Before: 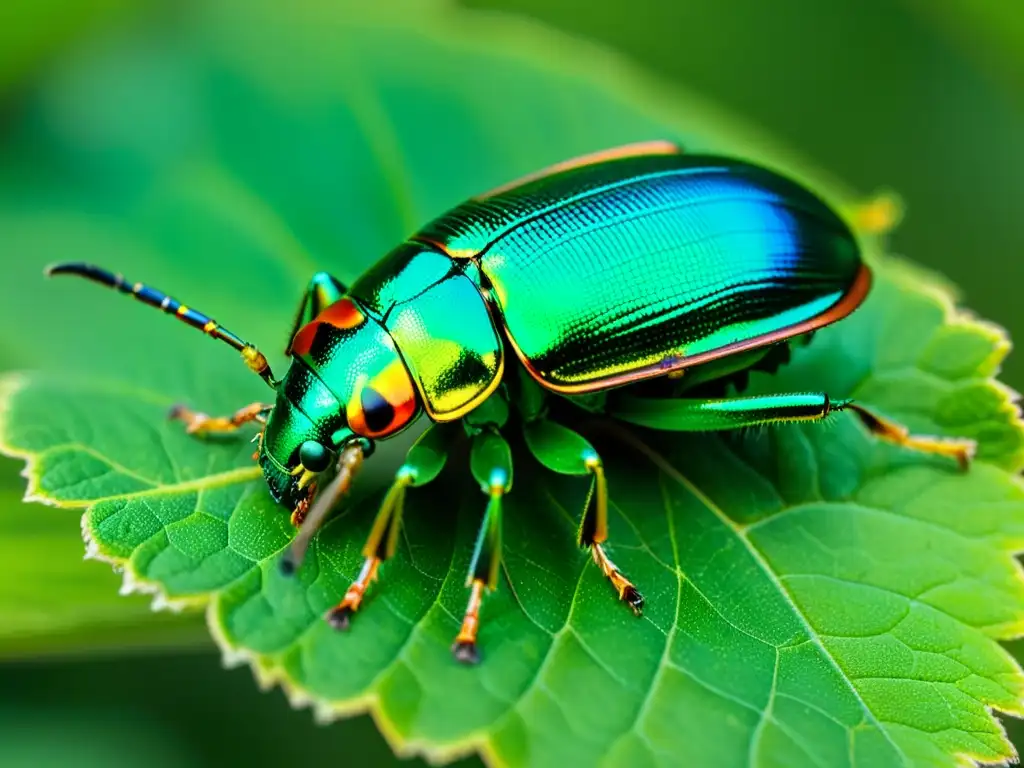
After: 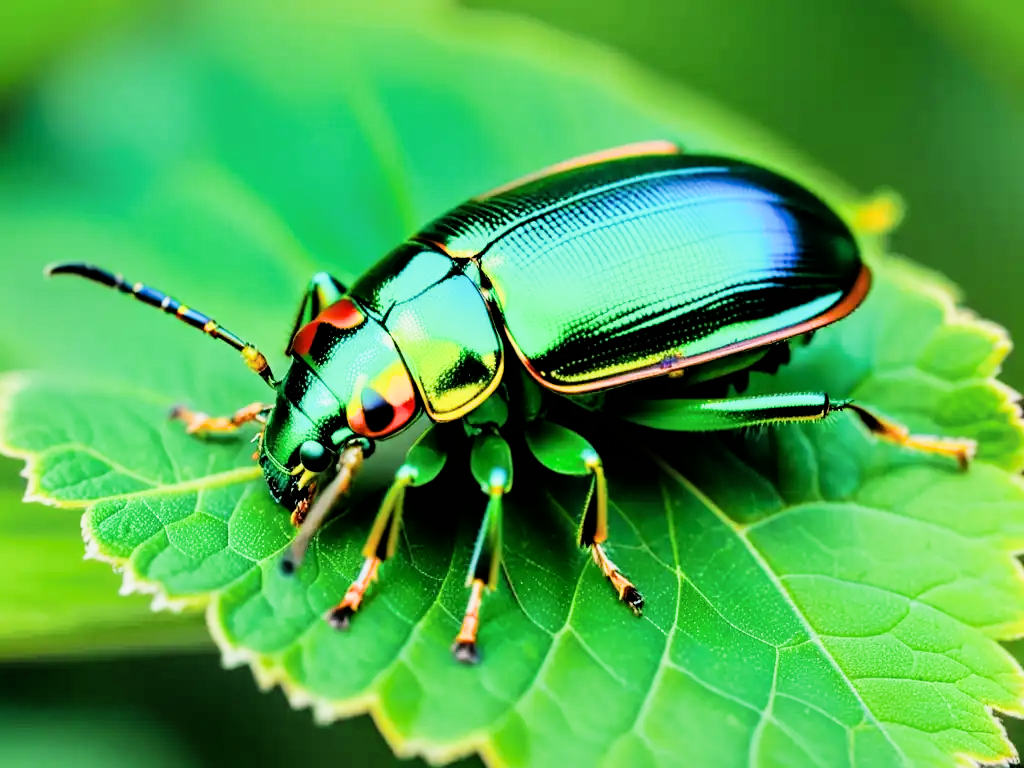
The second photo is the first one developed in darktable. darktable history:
filmic rgb: black relative exposure -5.1 EV, white relative exposure 4 EV, hardness 2.88, contrast 1.394, highlights saturation mix -30.72%
exposure: black level correction 0, exposure 0.701 EV, compensate highlight preservation false
